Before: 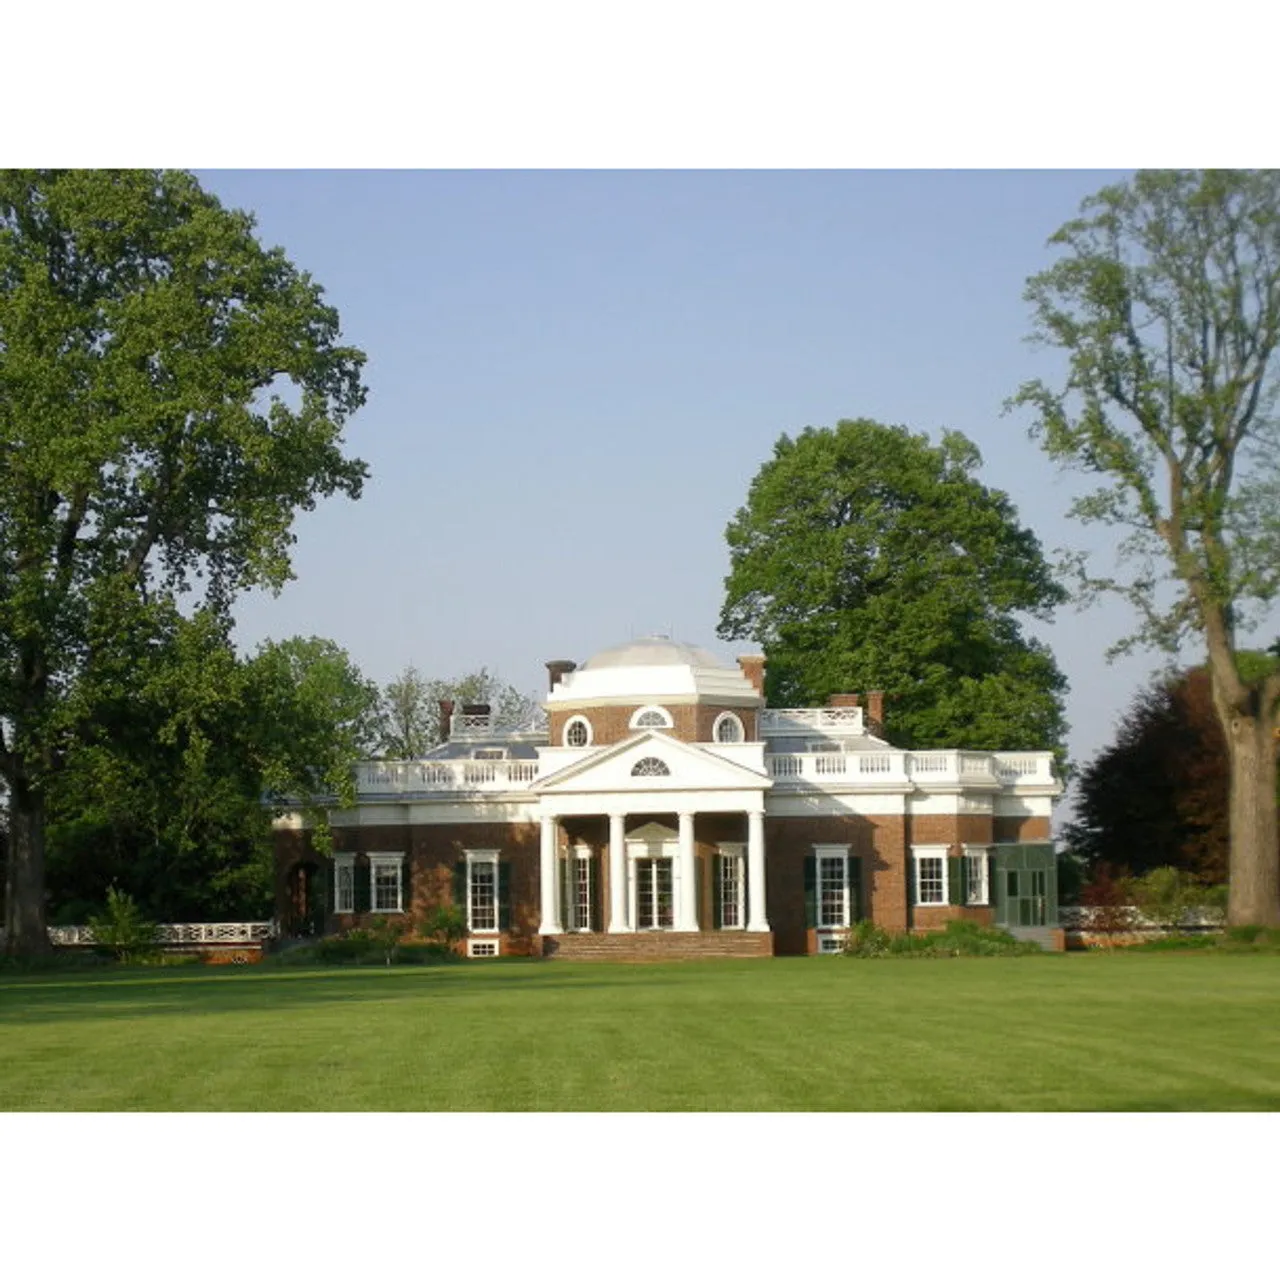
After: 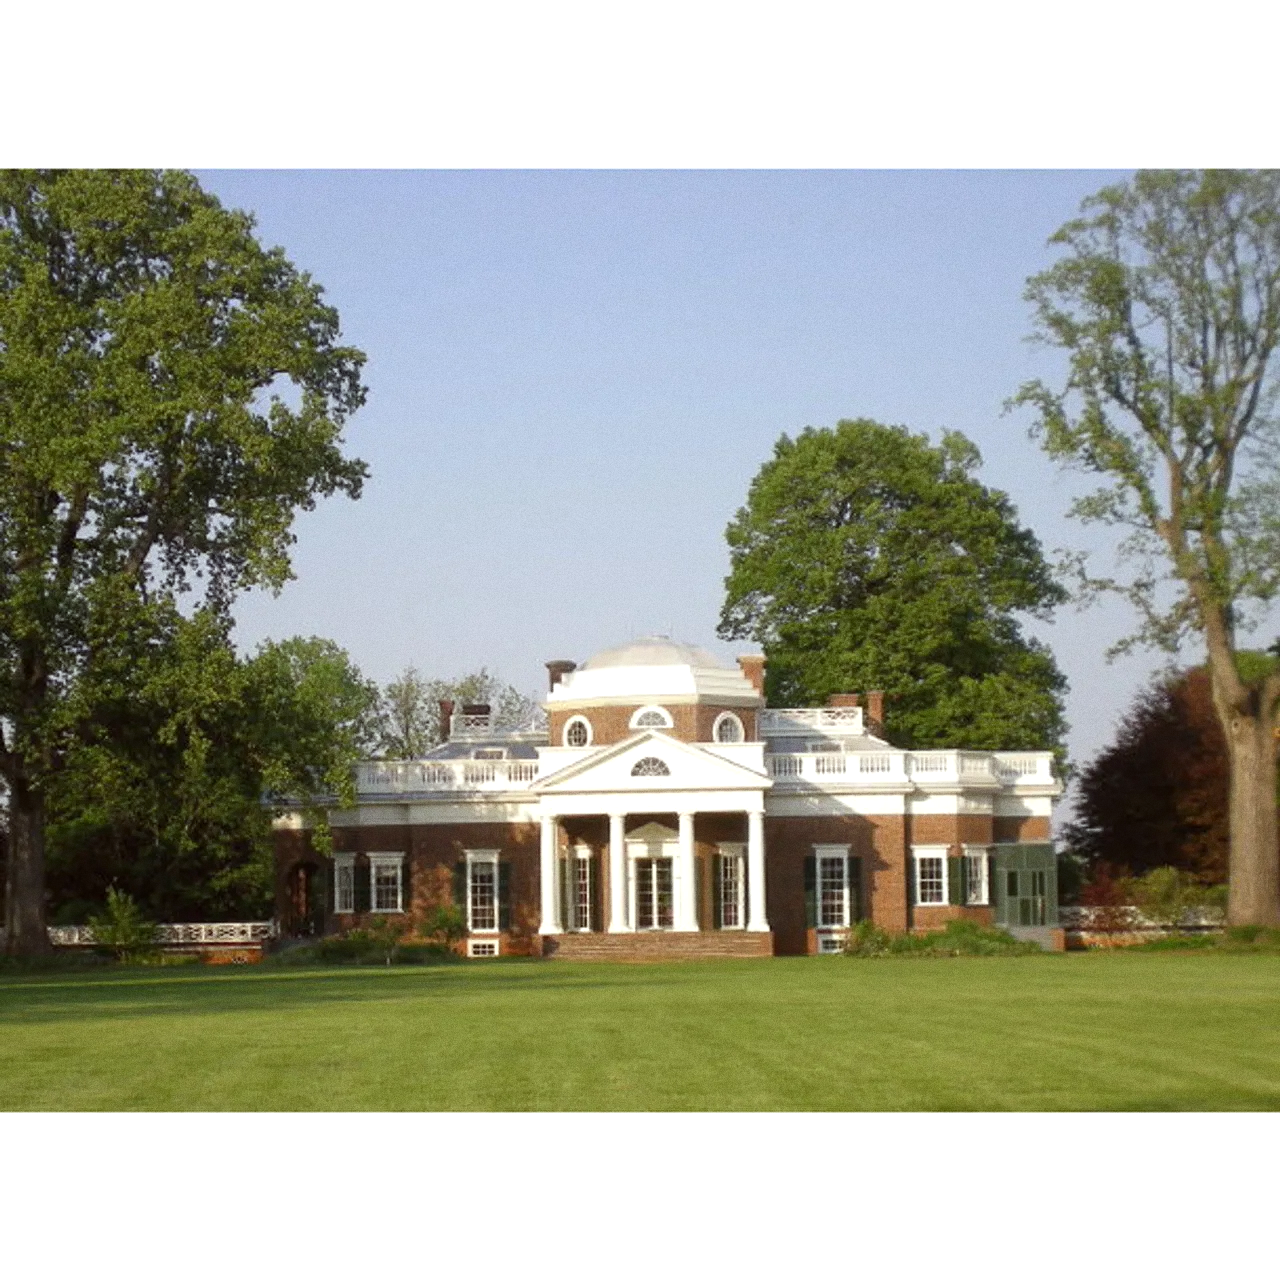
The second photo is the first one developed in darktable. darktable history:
exposure: exposure 0.2 EV, compensate highlight preservation false
grain: coarseness 0.09 ISO
color balance: mode lift, gamma, gain (sRGB), lift [1, 1.049, 1, 1]
